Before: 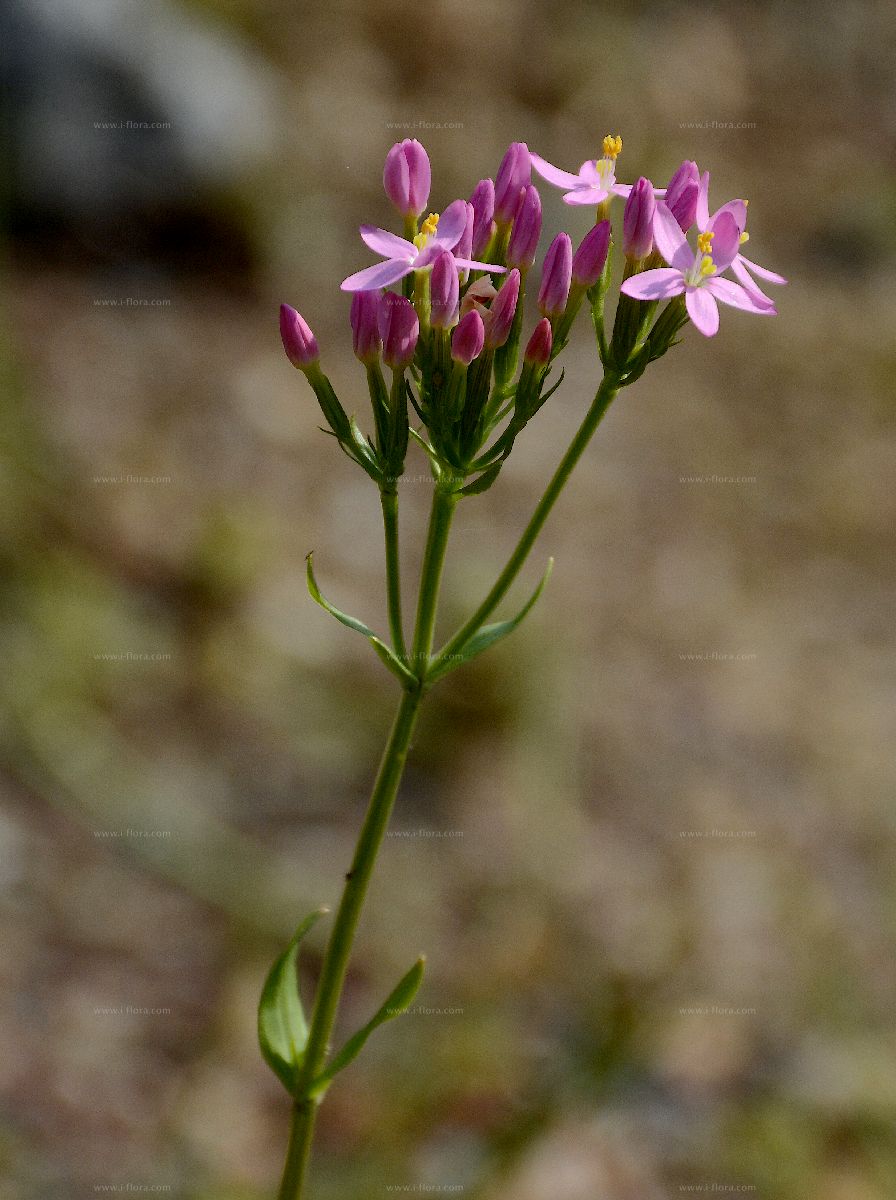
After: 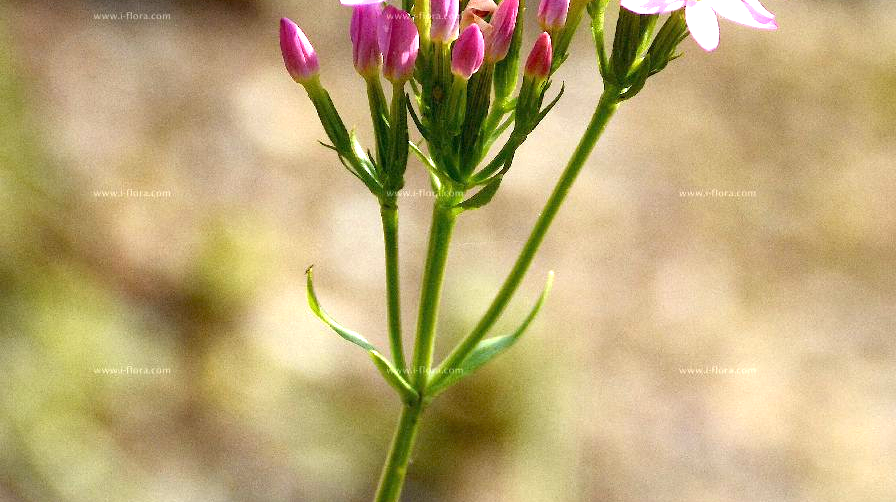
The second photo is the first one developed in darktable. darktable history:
crop and rotate: top 23.84%, bottom 34.294%
exposure: black level correction 0, exposure 1.75 EV, compensate exposure bias true, compensate highlight preservation false
